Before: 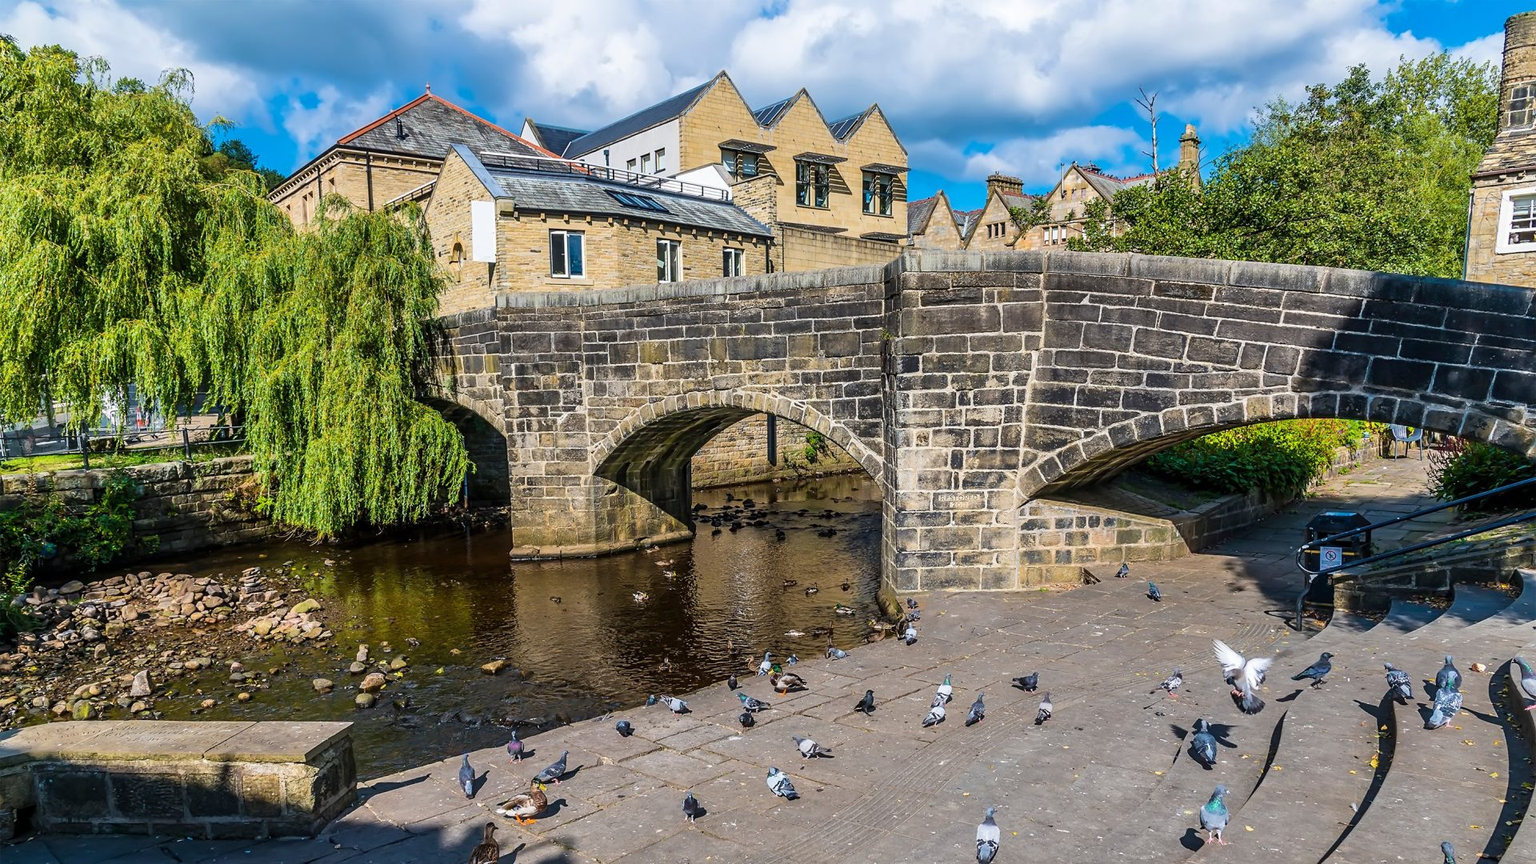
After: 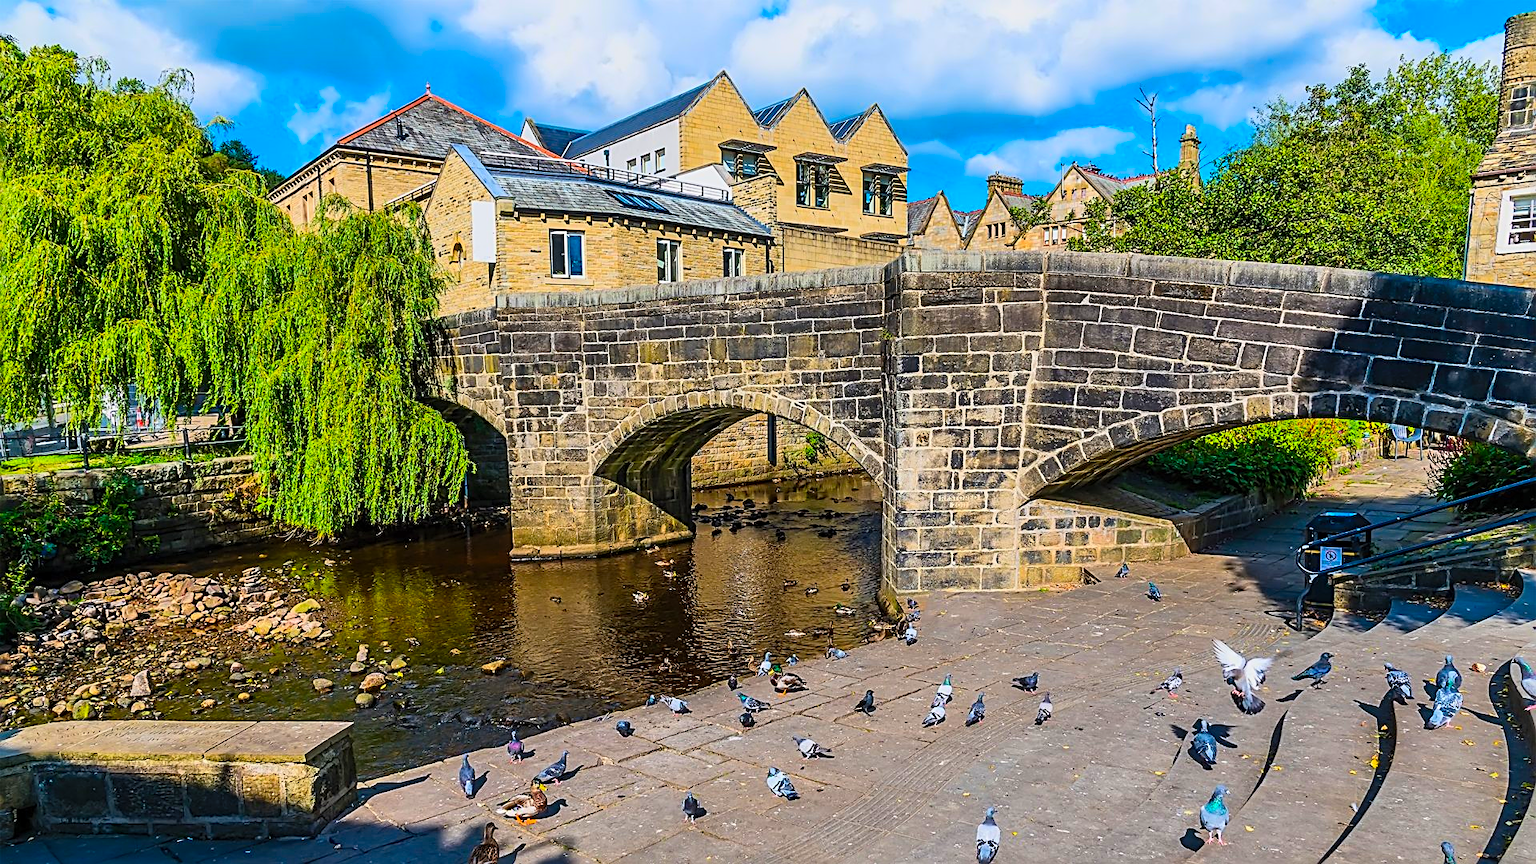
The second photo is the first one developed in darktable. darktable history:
exposure: exposure -0.492 EV, compensate highlight preservation false
sharpen: radius 2.543, amount 0.636
contrast brightness saturation: contrast 0.2, brightness 0.2, saturation 0.8
